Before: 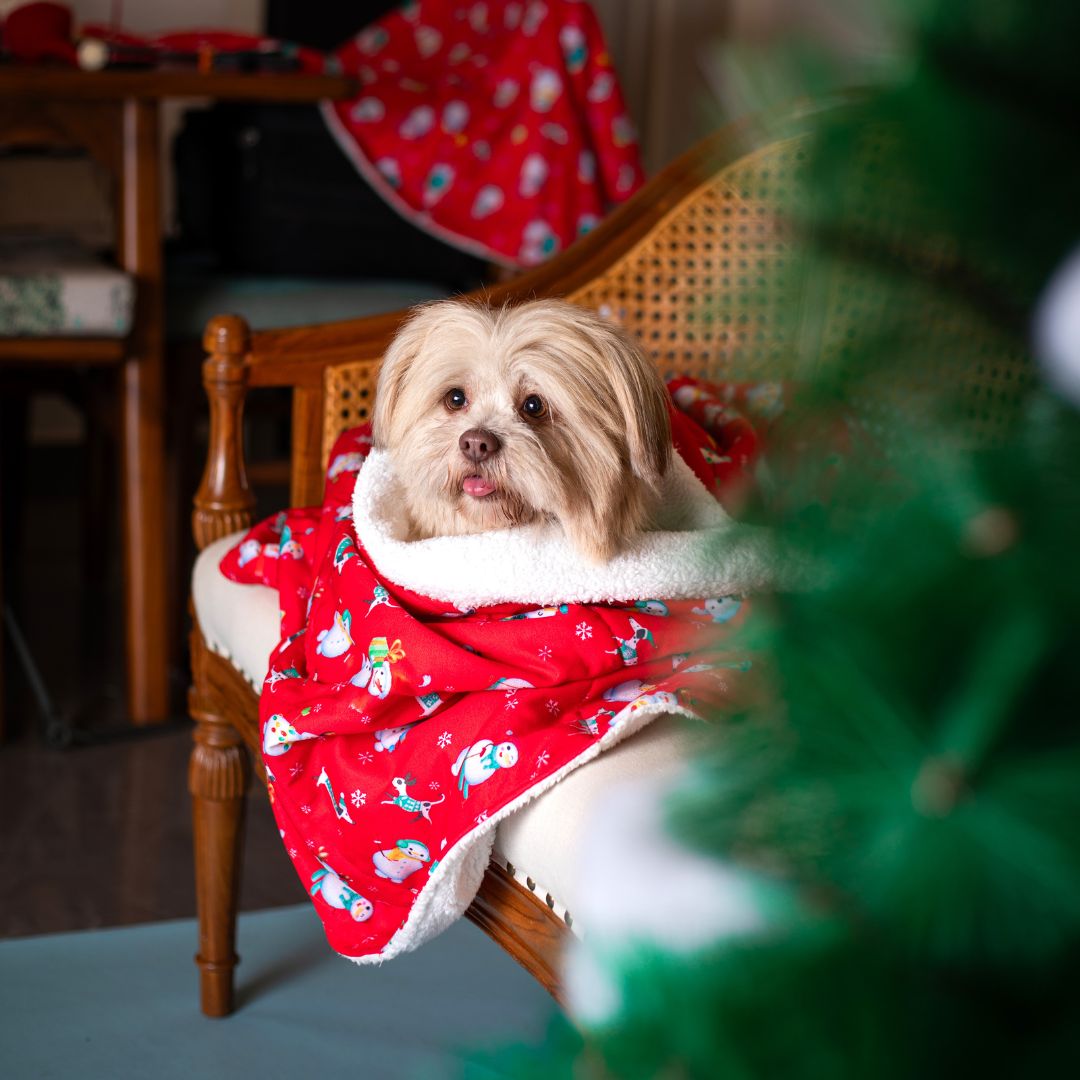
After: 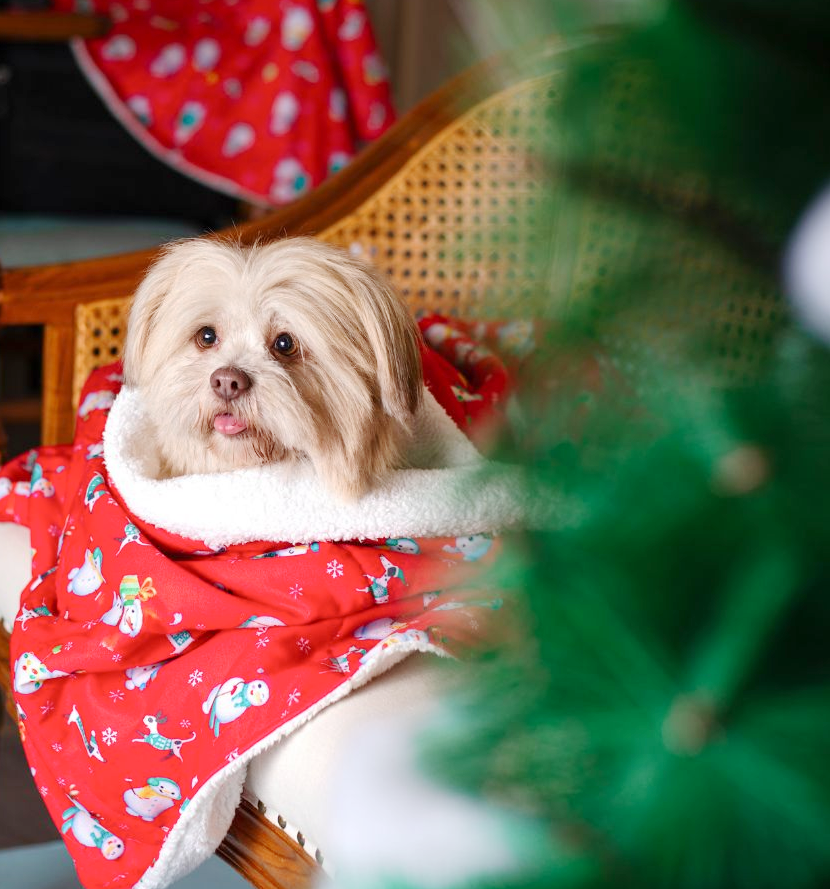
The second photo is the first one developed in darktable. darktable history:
base curve: curves: ch0 [(0, 0) (0.158, 0.273) (0.879, 0.895) (1, 1)], preserve colors none
crop: left 23.095%, top 5.827%, bottom 11.854%
